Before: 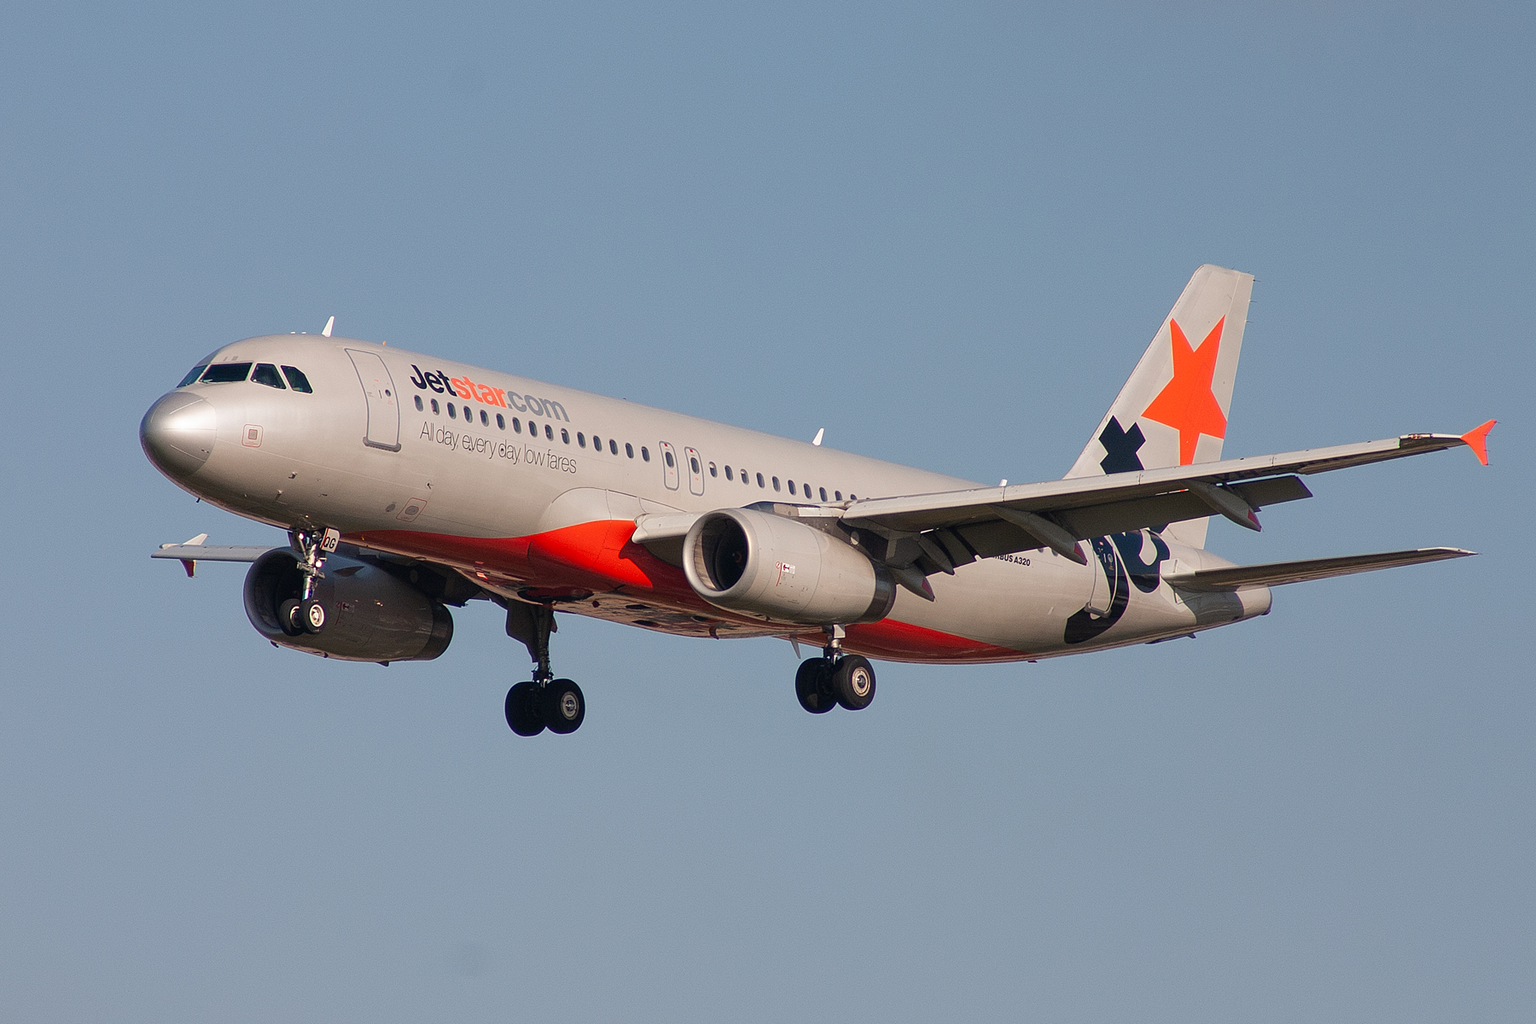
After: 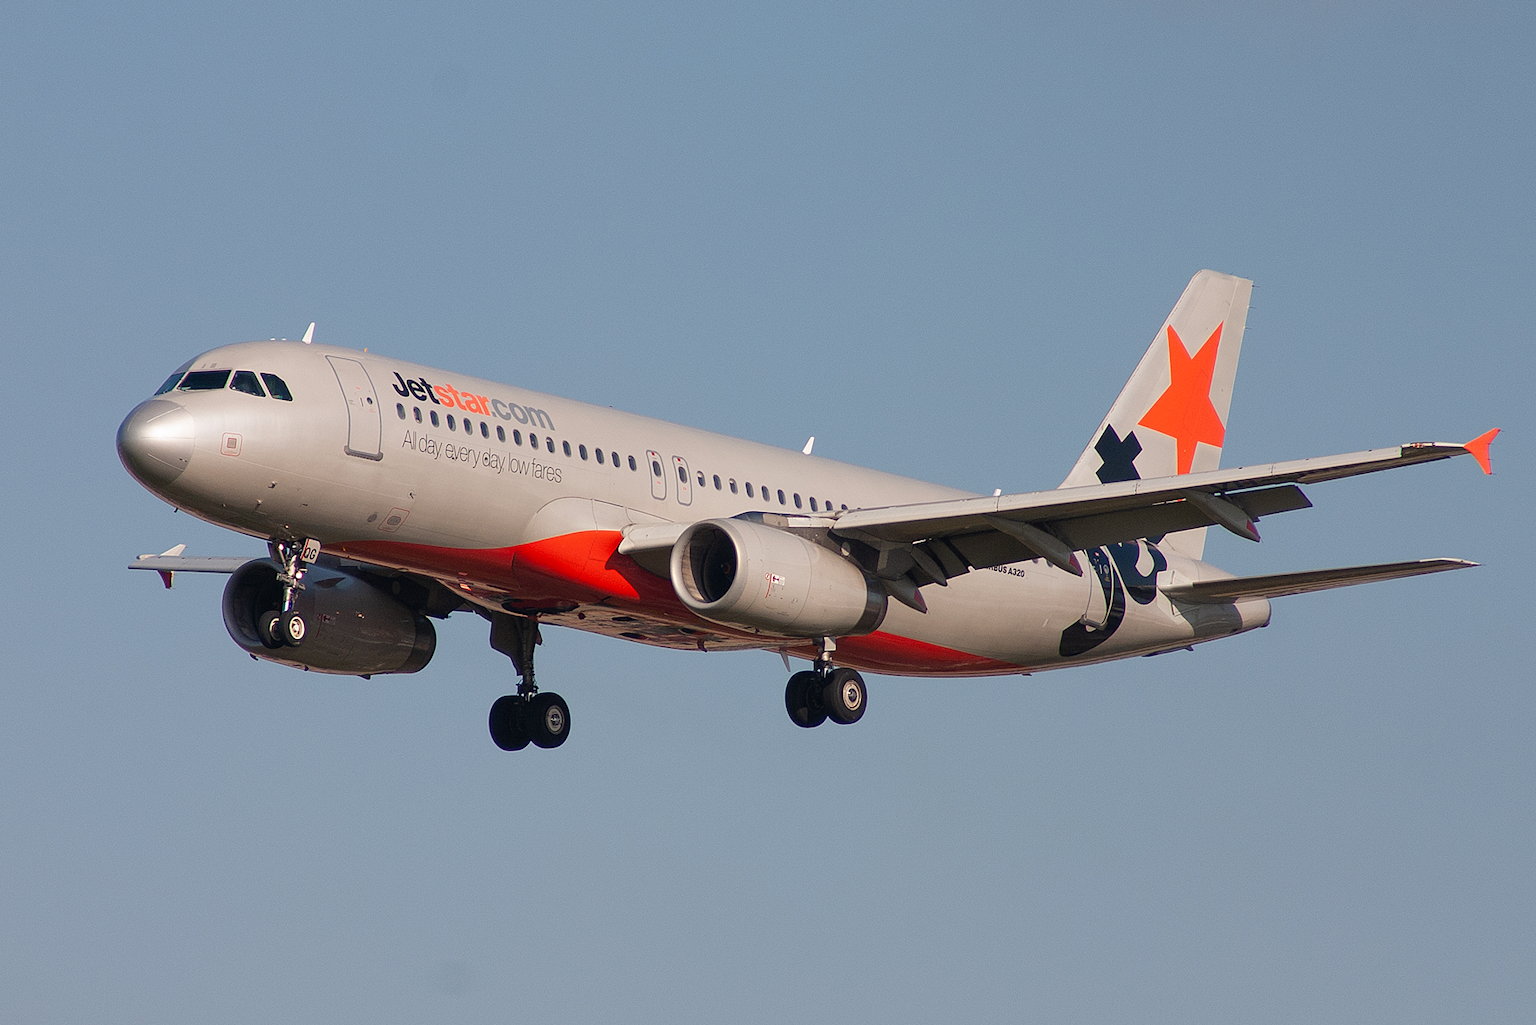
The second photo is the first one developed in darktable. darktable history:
crop: left 1.672%, right 0.269%, bottom 1.806%
